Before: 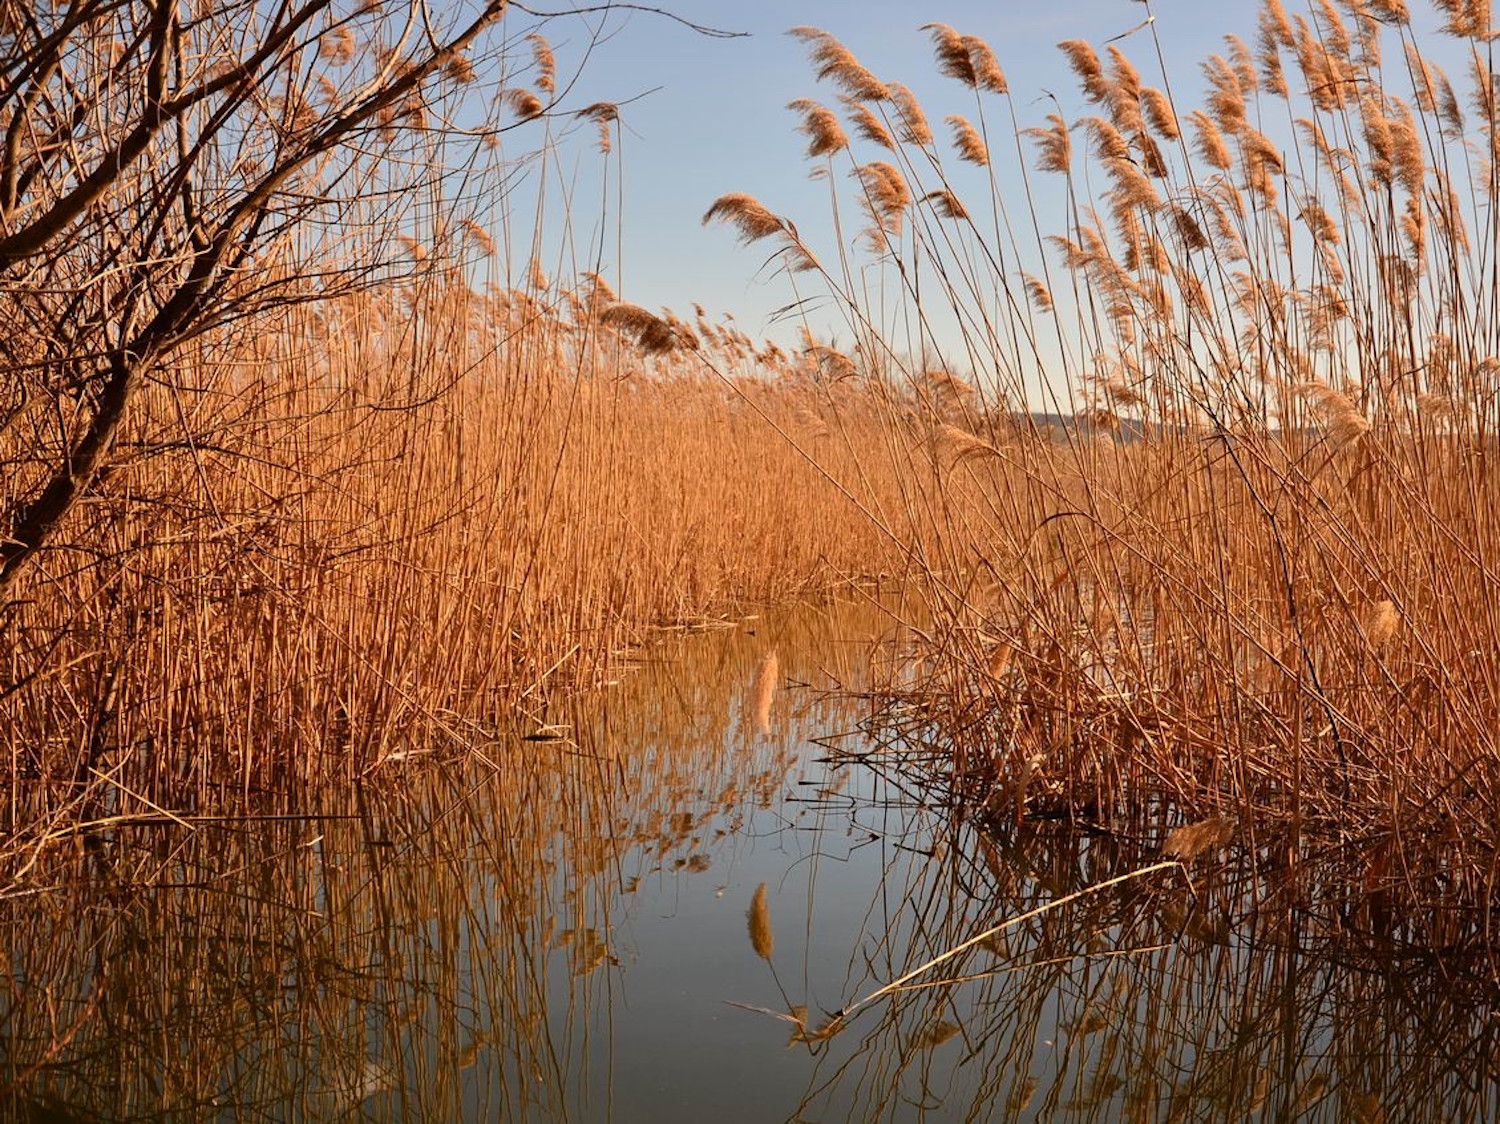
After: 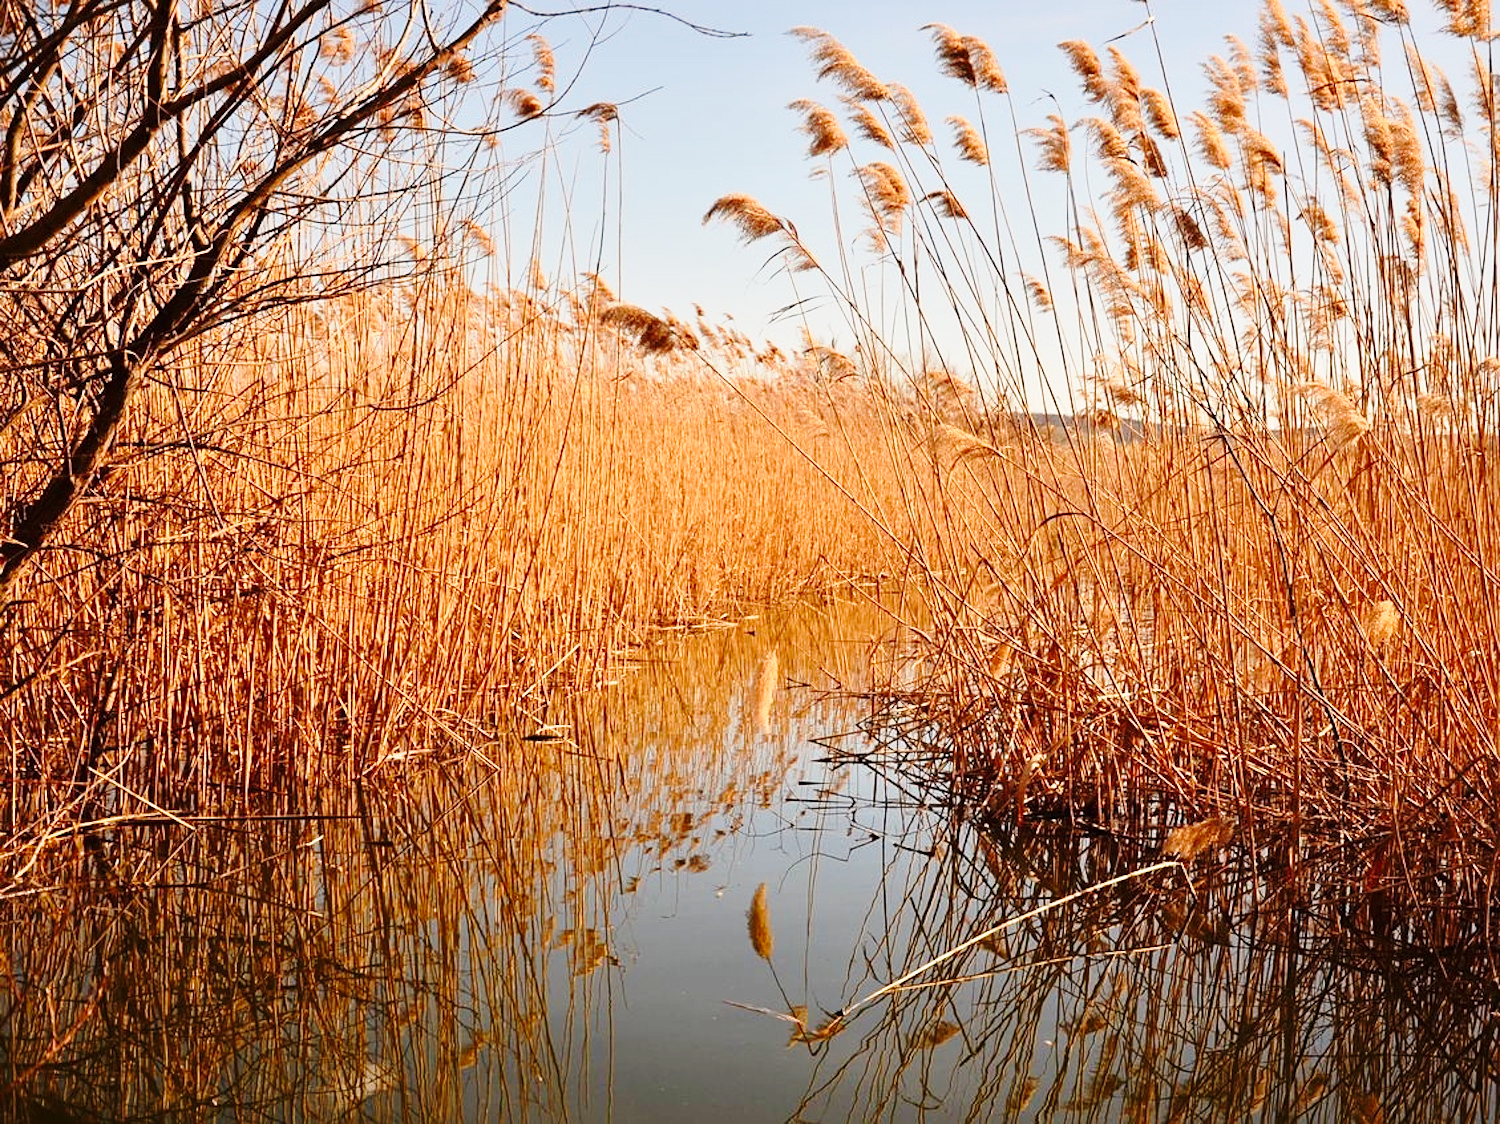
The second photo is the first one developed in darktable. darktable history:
base curve: curves: ch0 [(0, 0) (0.028, 0.03) (0.121, 0.232) (0.46, 0.748) (0.859, 0.968) (1, 1)], preserve colors none
sharpen: amount 0.21
